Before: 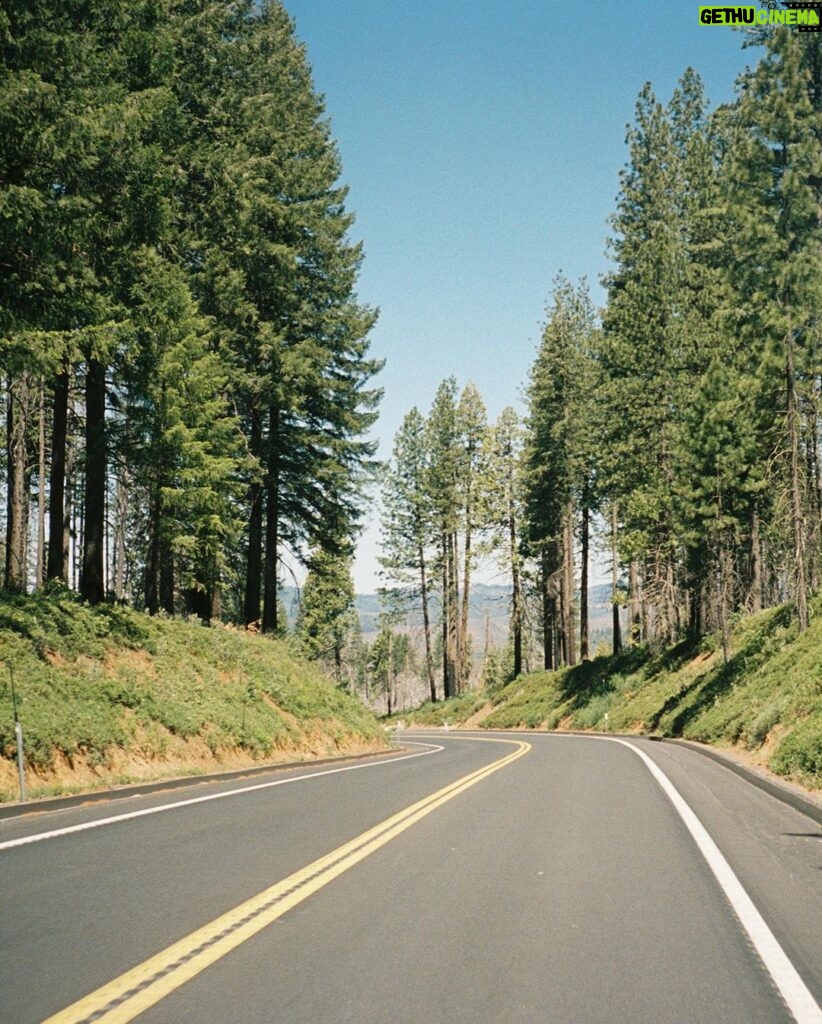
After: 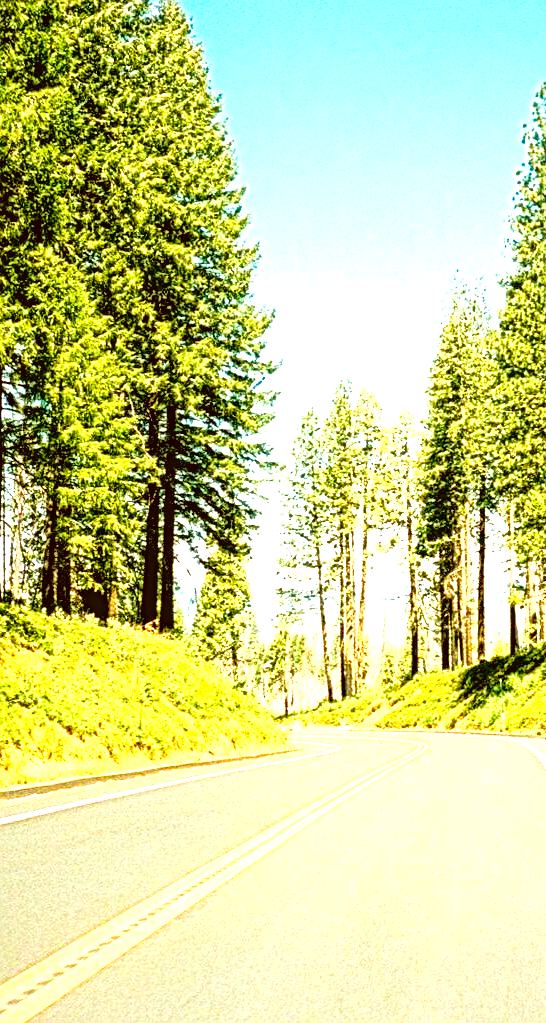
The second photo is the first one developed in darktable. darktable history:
exposure: black level correction 0.01, exposure 1 EV, compensate highlight preservation false
color balance rgb: power › luminance 9.978%, power › chroma 2.811%, power › hue 58.68°, global offset › luminance 0.499%, perceptual saturation grading › global saturation 36.798%, perceptual saturation grading › shadows 34.751%
crop and rotate: left 12.642%, right 20.877%
tone curve: curves: ch0 [(0, 0) (0.739, 0.837) (1, 1)]; ch1 [(0, 0) (0.226, 0.261) (0.383, 0.397) (0.462, 0.473) (0.498, 0.502) (0.521, 0.52) (0.578, 0.57) (1, 1)]; ch2 [(0, 0) (0.438, 0.456) (0.5, 0.5) (0.547, 0.557) (0.597, 0.58) (0.629, 0.603) (1, 1)], color space Lab, linked channels, preserve colors none
velvia: on, module defaults
local contrast: mode bilateral grid, contrast 20, coarseness 3, detail 299%, midtone range 0.2
tone equalizer: -8 EV -0.788 EV, -7 EV -0.712 EV, -6 EV -0.602 EV, -5 EV -0.381 EV, -3 EV 0.368 EV, -2 EV 0.6 EV, -1 EV 0.7 EV, +0 EV 0.752 EV
